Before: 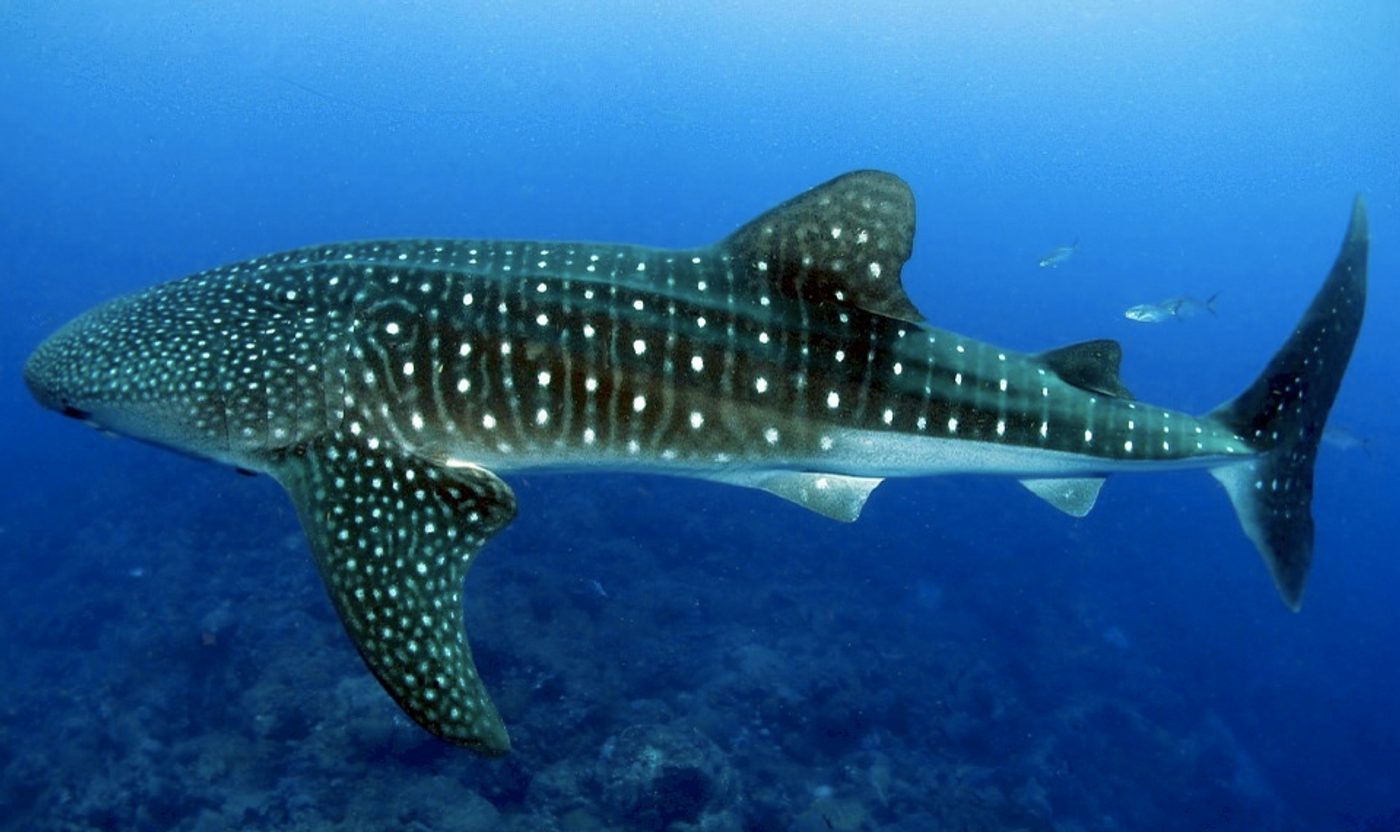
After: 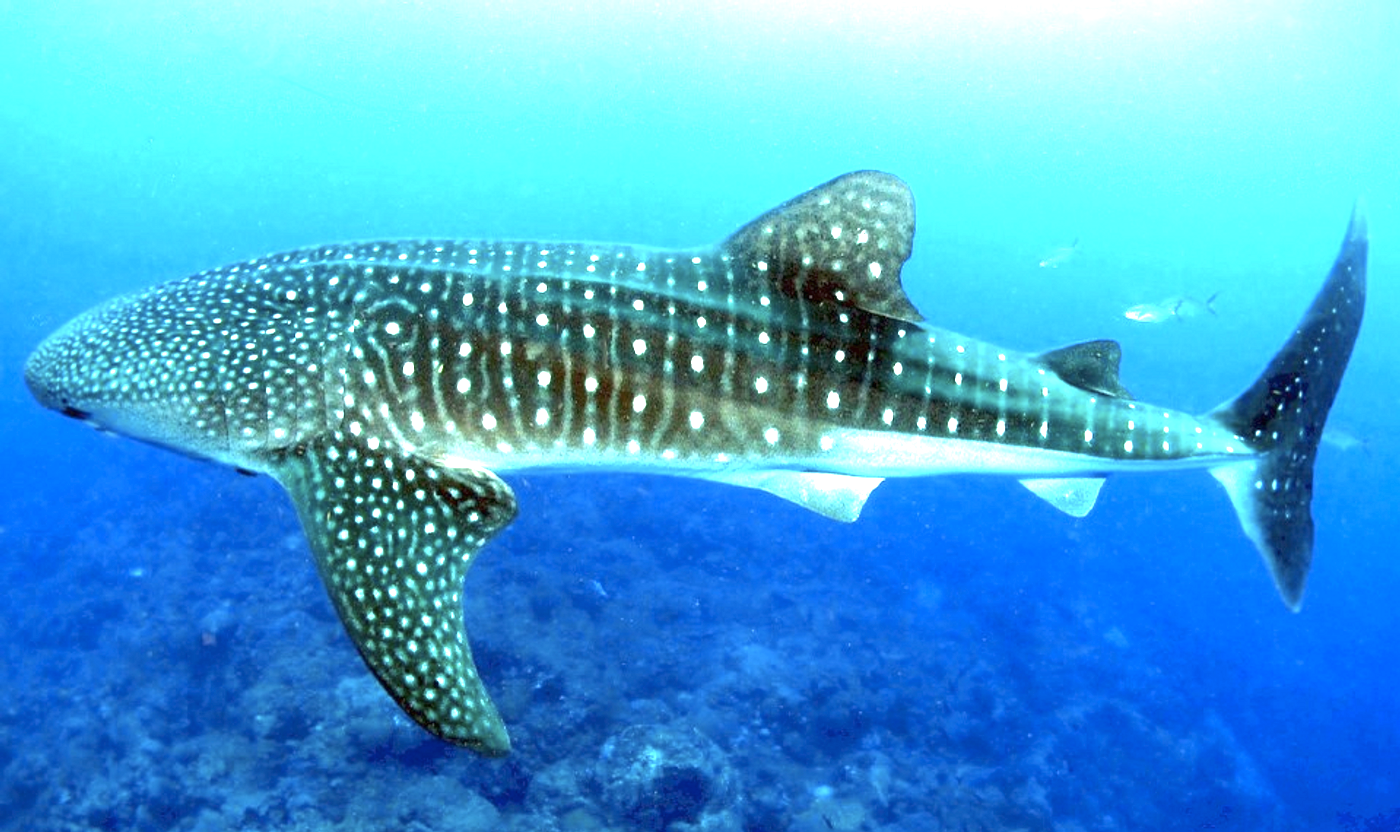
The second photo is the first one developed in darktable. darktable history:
exposure: black level correction 0, exposure 2.088 EV, compensate exposure bias true, compensate highlight preservation false
tone equalizer: on, module defaults
